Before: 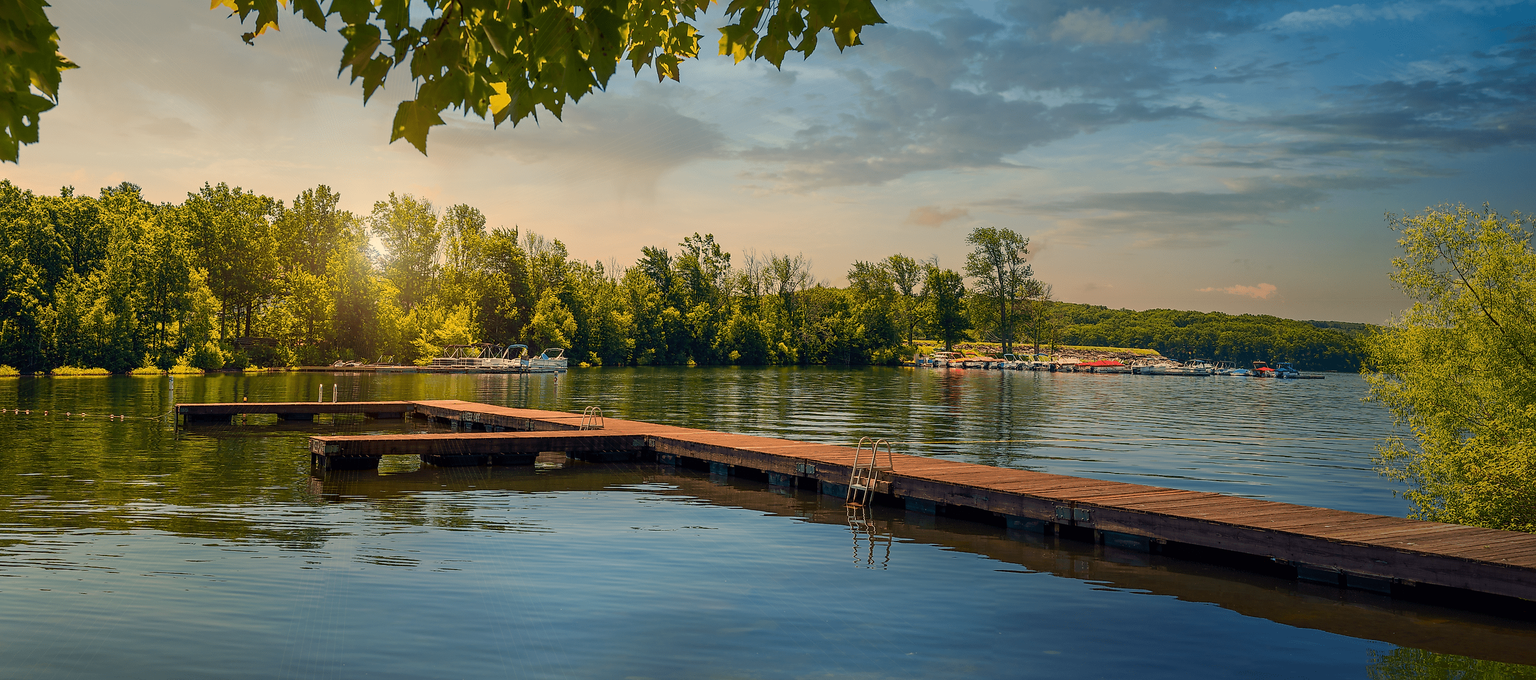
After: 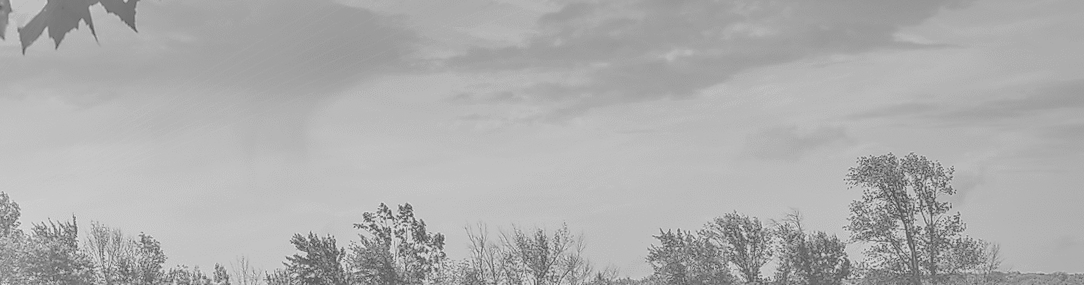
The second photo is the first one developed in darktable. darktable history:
contrast brightness saturation: contrast -0.32, brightness 0.75, saturation -0.78
crop: left 28.64%, top 16.832%, right 26.637%, bottom 58.055%
rotate and perspective: rotation -4.57°, crop left 0.054, crop right 0.944, crop top 0.087, crop bottom 0.914
color correction: highlights a* 0.003, highlights b* -0.283
shadows and highlights: highlights -60
color contrast: green-magenta contrast 0, blue-yellow contrast 0
local contrast: highlights 60%, shadows 60%, detail 160%
